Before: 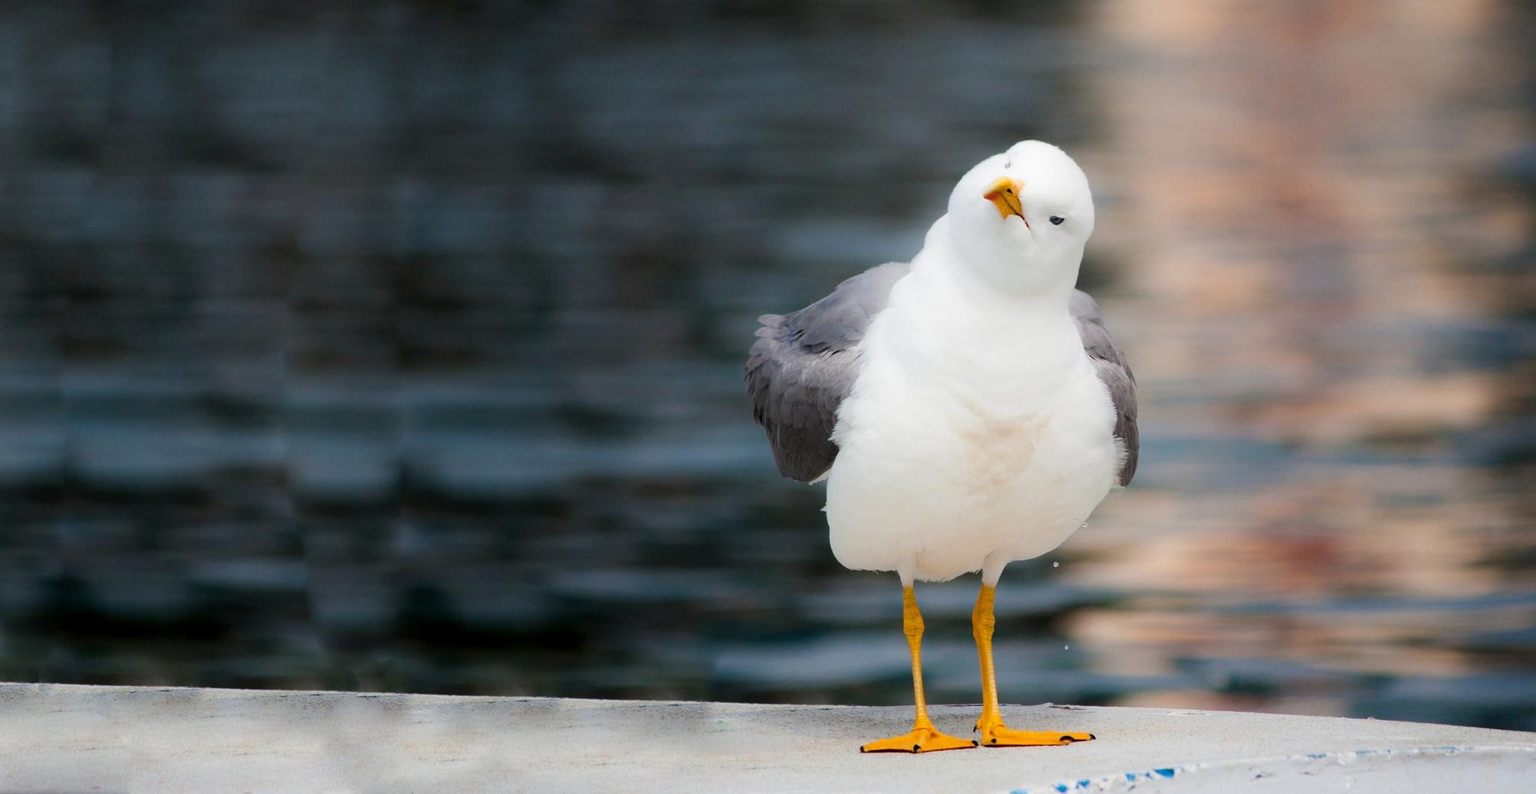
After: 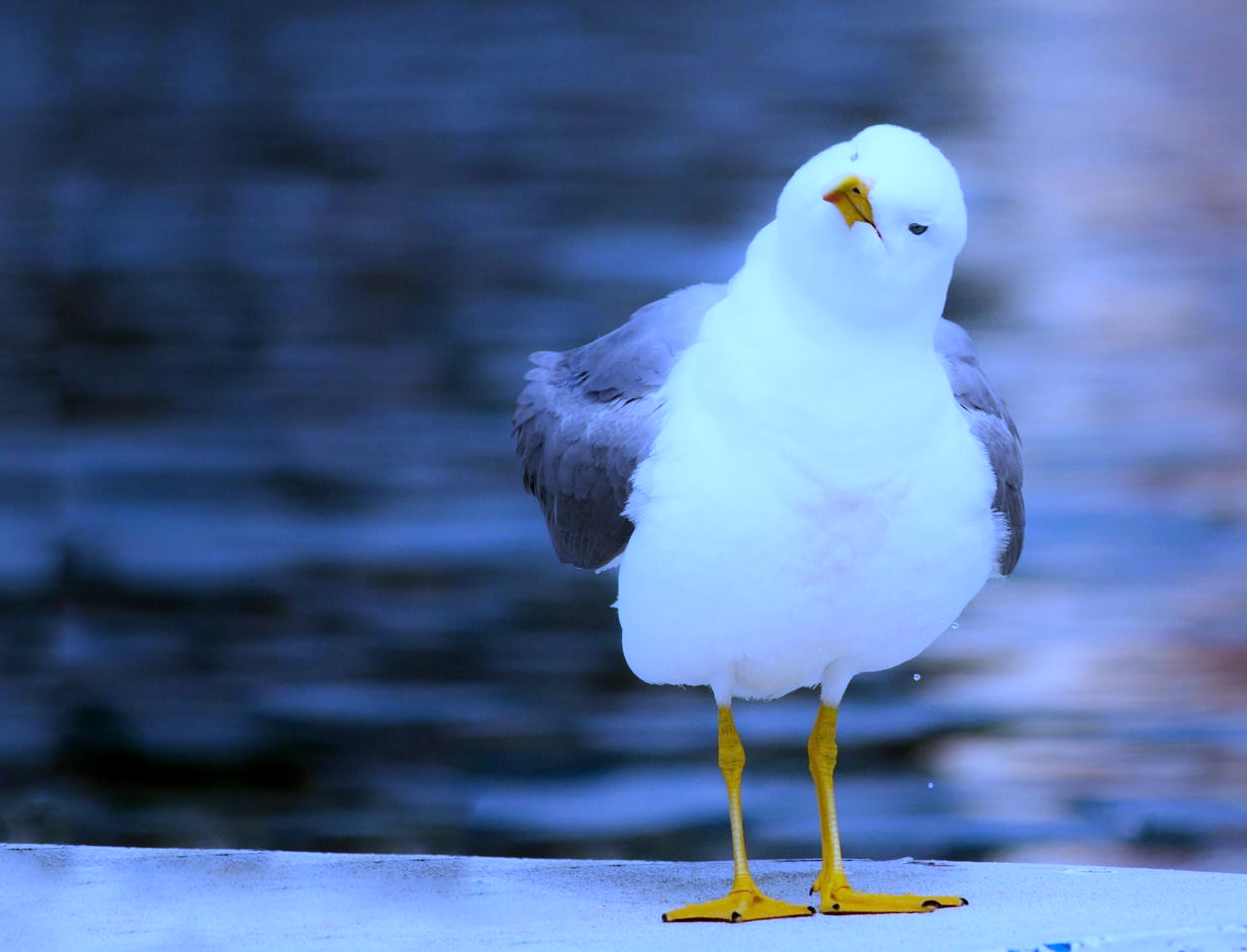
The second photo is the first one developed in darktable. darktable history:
crop and rotate: left 22.918%, top 5.629%, right 14.711%, bottom 2.247%
white balance: red 0.766, blue 1.537
